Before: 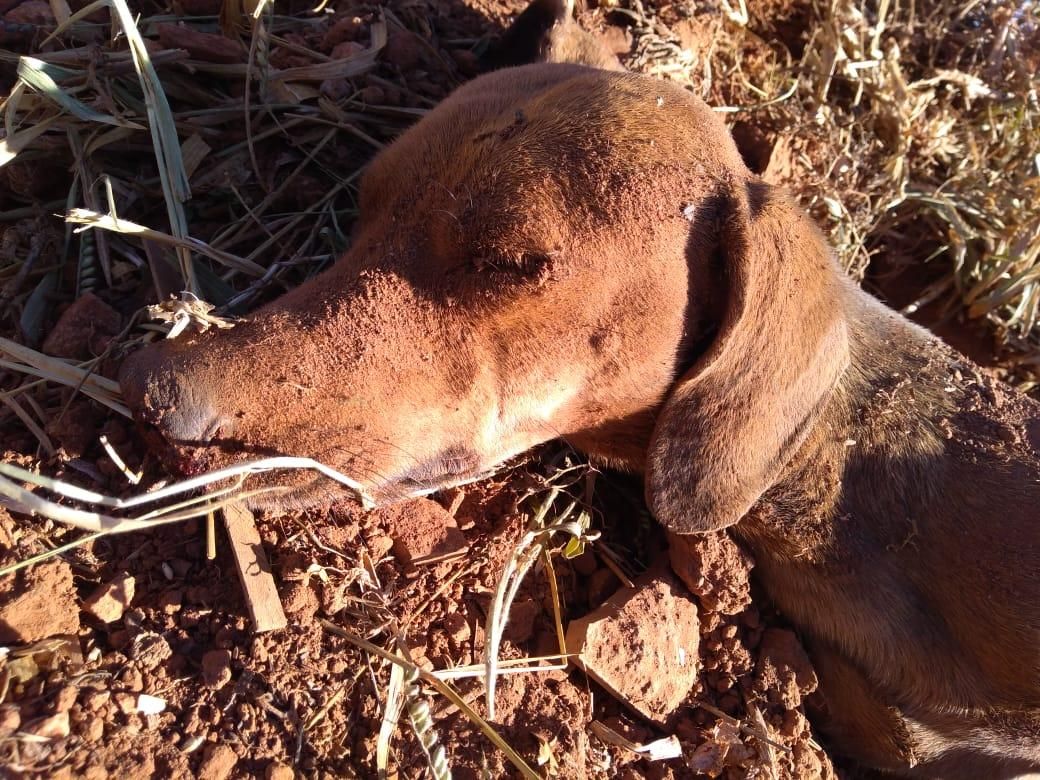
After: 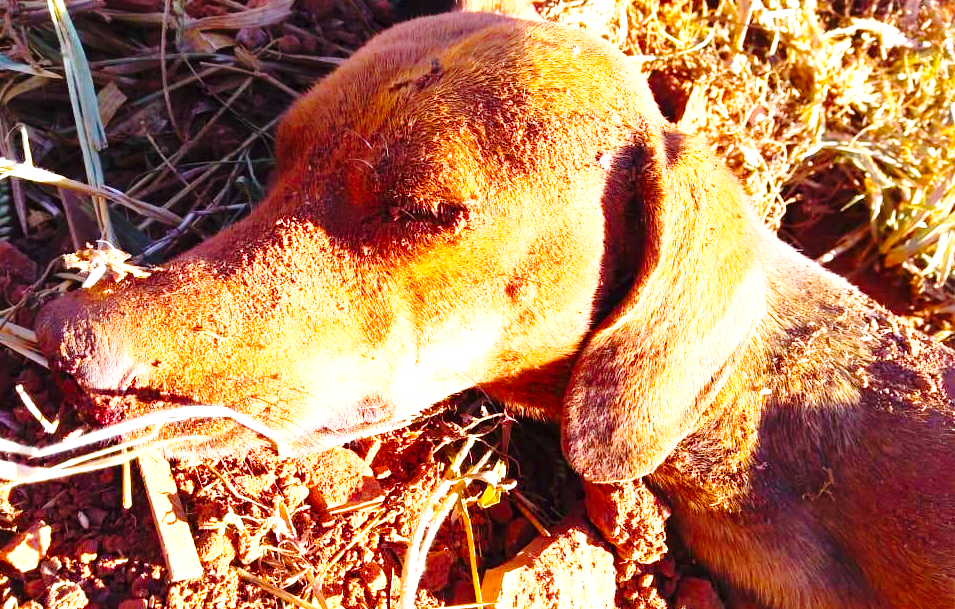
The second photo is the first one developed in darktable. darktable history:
exposure: exposure 1.165 EV, compensate highlight preservation false
color balance rgb: perceptual saturation grading › global saturation 35.866%, global vibrance 24.515%
crop: left 8.137%, top 6.604%, bottom 15.198%
base curve: curves: ch0 [(0, 0) (0.028, 0.03) (0.121, 0.232) (0.46, 0.748) (0.859, 0.968) (1, 1)], preserve colors none
